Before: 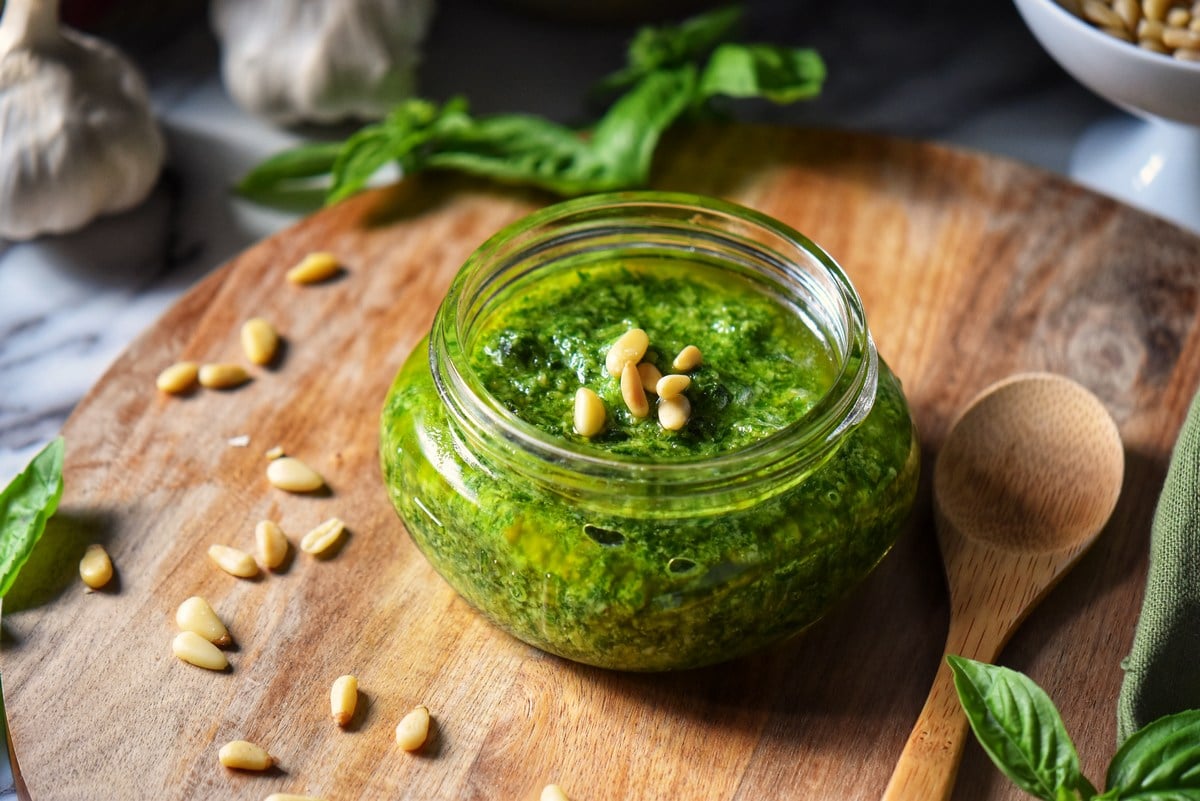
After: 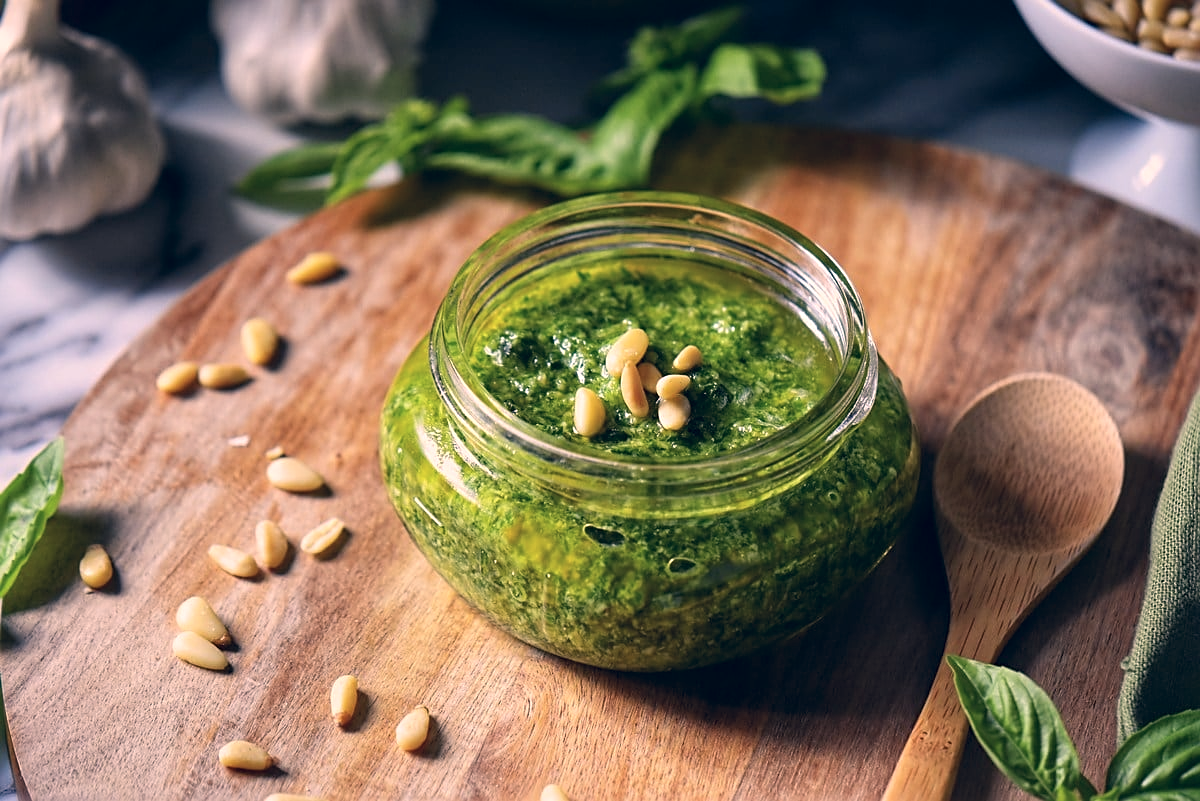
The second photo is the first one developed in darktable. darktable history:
color correction: highlights a* 14.3, highlights b* 5.98, shadows a* -6.08, shadows b* -15.66, saturation 0.868
sharpen: on, module defaults
